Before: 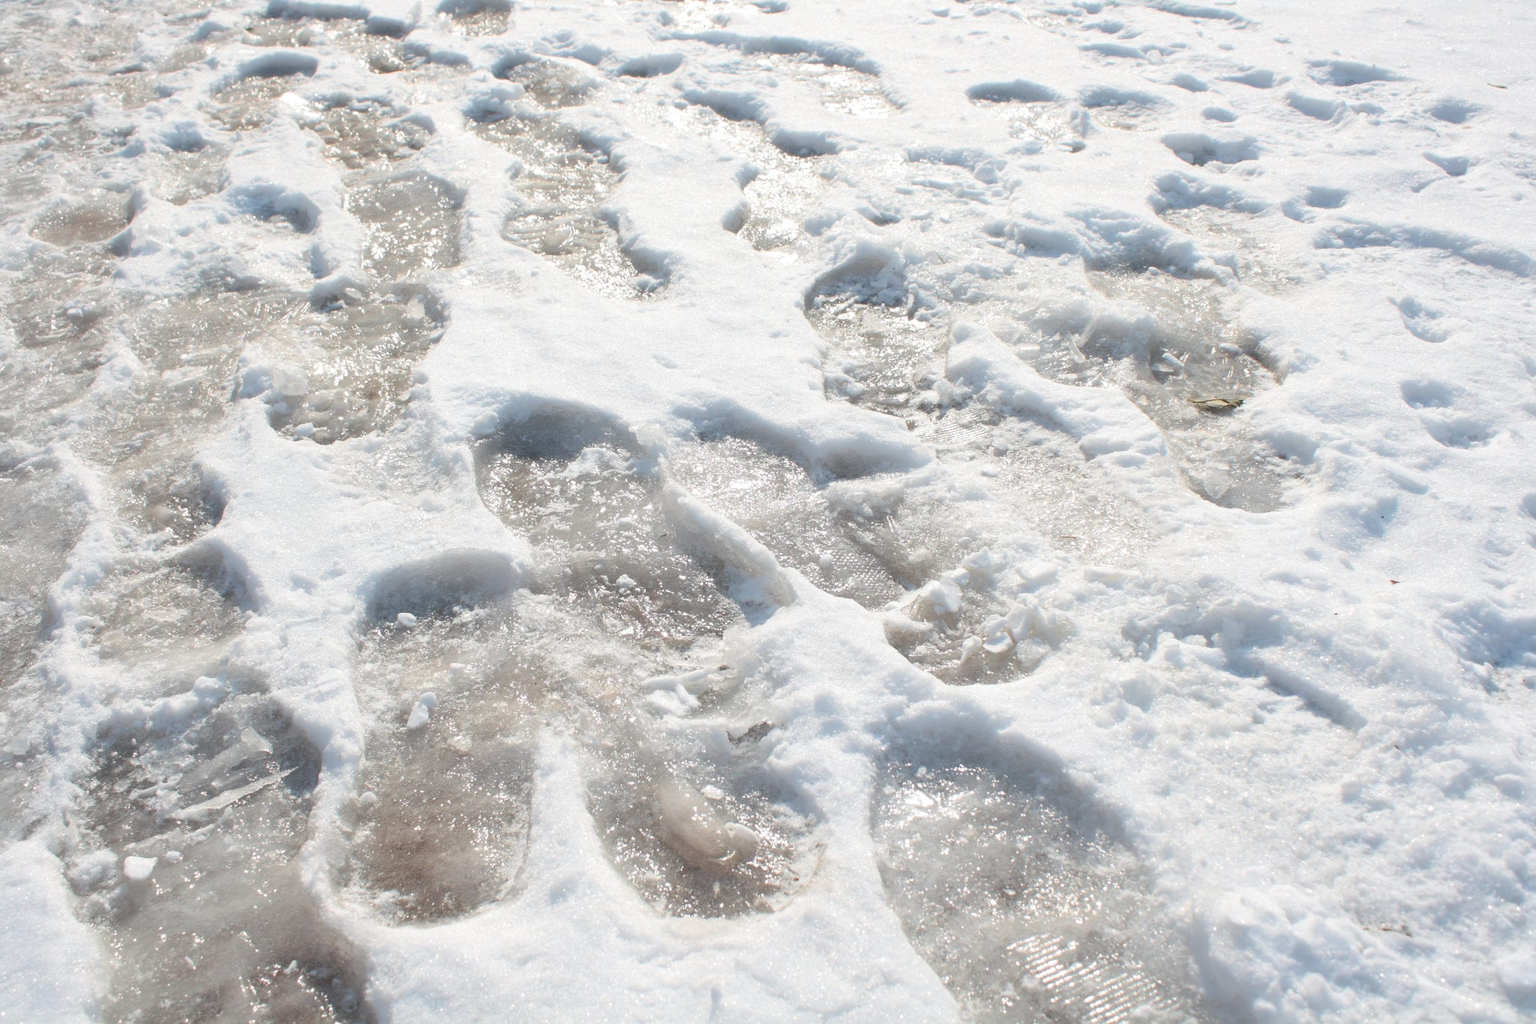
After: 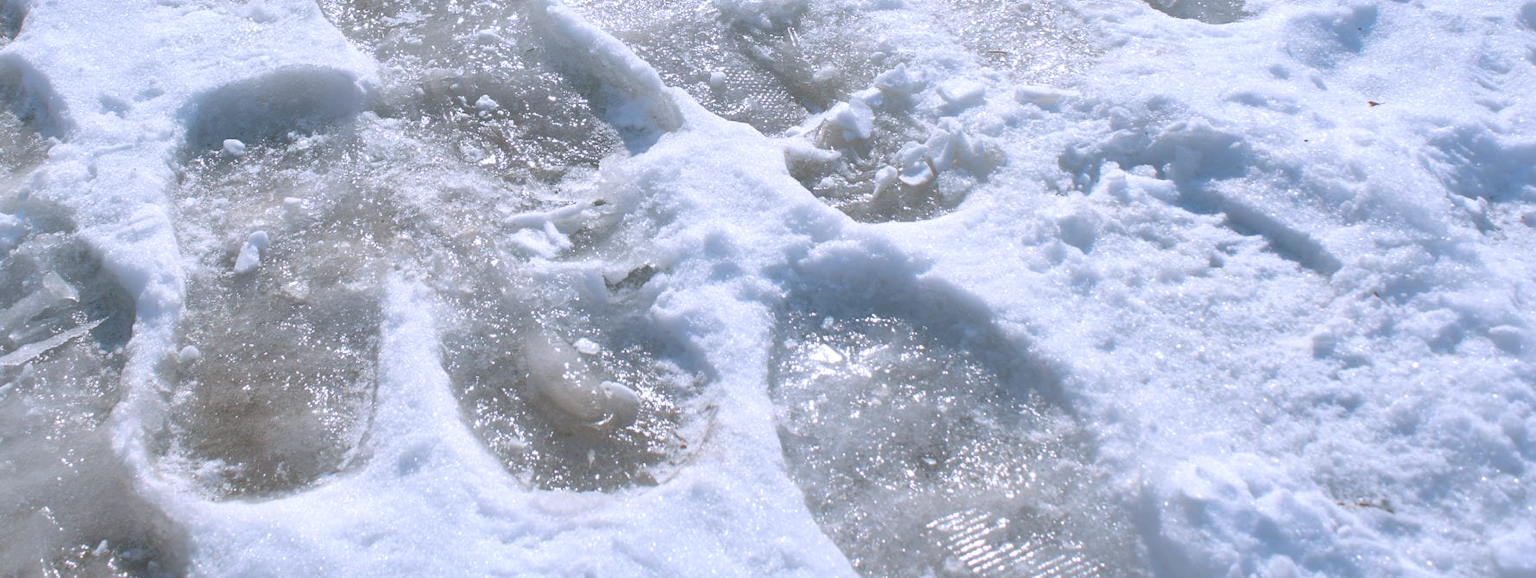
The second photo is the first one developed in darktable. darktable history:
crop and rotate: left 13.306%, top 48.129%, bottom 2.928%
color correction: highlights a* 4.02, highlights b* 4.98, shadows a* -7.55, shadows b* 4.98
shadows and highlights: on, module defaults
white balance: red 0.948, green 1.02, blue 1.176
